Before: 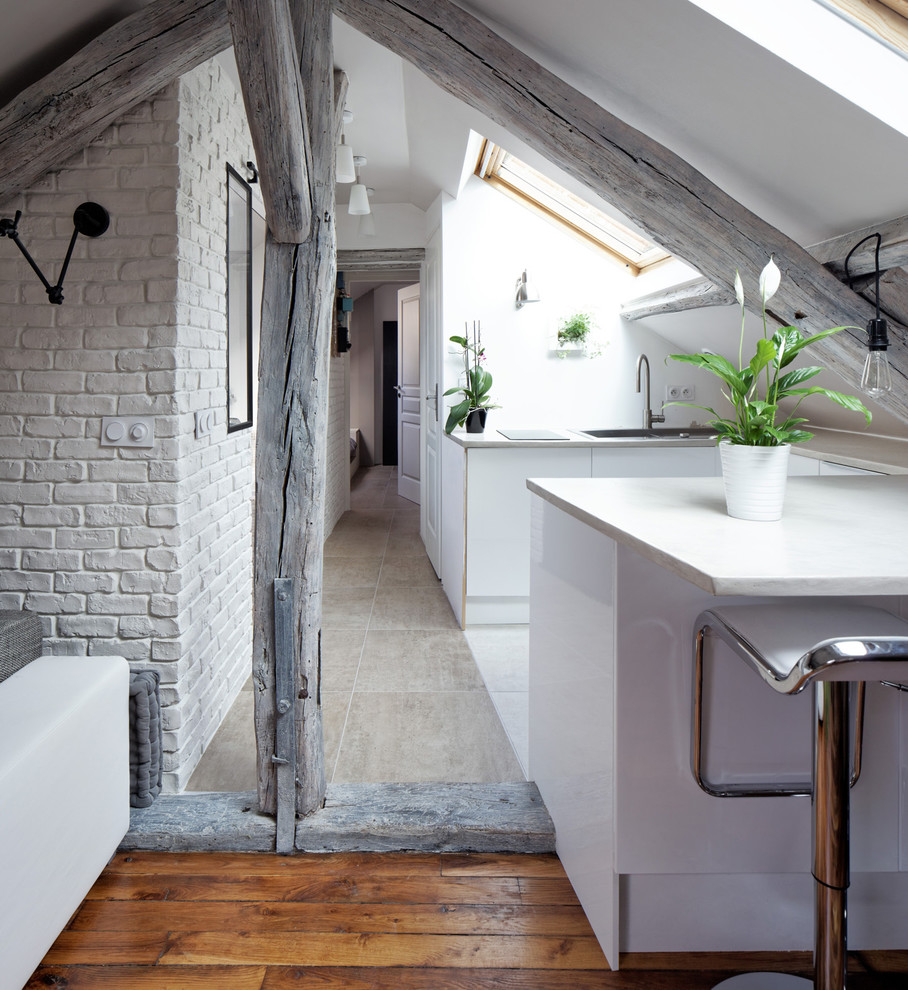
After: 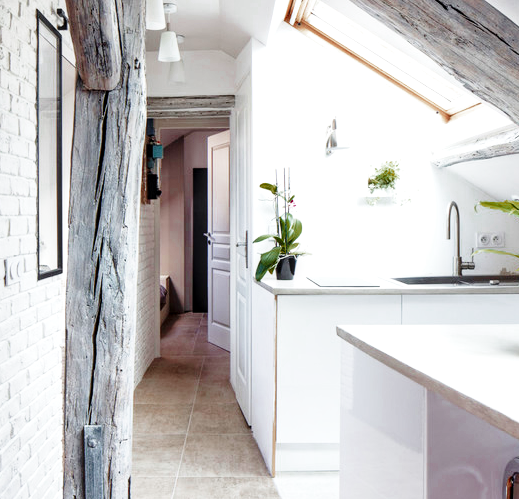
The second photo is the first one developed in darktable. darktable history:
crop: left 20.932%, top 15.471%, right 21.848%, bottom 34.081%
base curve: curves: ch0 [(0, 0) (0.028, 0.03) (0.121, 0.232) (0.46, 0.748) (0.859, 0.968) (1, 1)], preserve colors none
local contrast: detail 130%
tone equalizer: -7 EV 0.13 EV, smoothing diameter 25%, edges refinement/feathering 10, preserve details guided filter
color zones: curves: ch0 [(0, 0.299) (0.25, 0.383) (0.456, 0.352) (0.736, 0.571)]; ch1 [(0, 0.63) (0.151, 0.568) (0.254, 0.416) (0.47, 0.558) (0.732, 0.37) (0.909, 0.492)]; ch2 [(0.004, 0.604) (0.158, 0.443) (0.257, 0.403) (0.761, 0.468)]
velvia: on, module defaults
